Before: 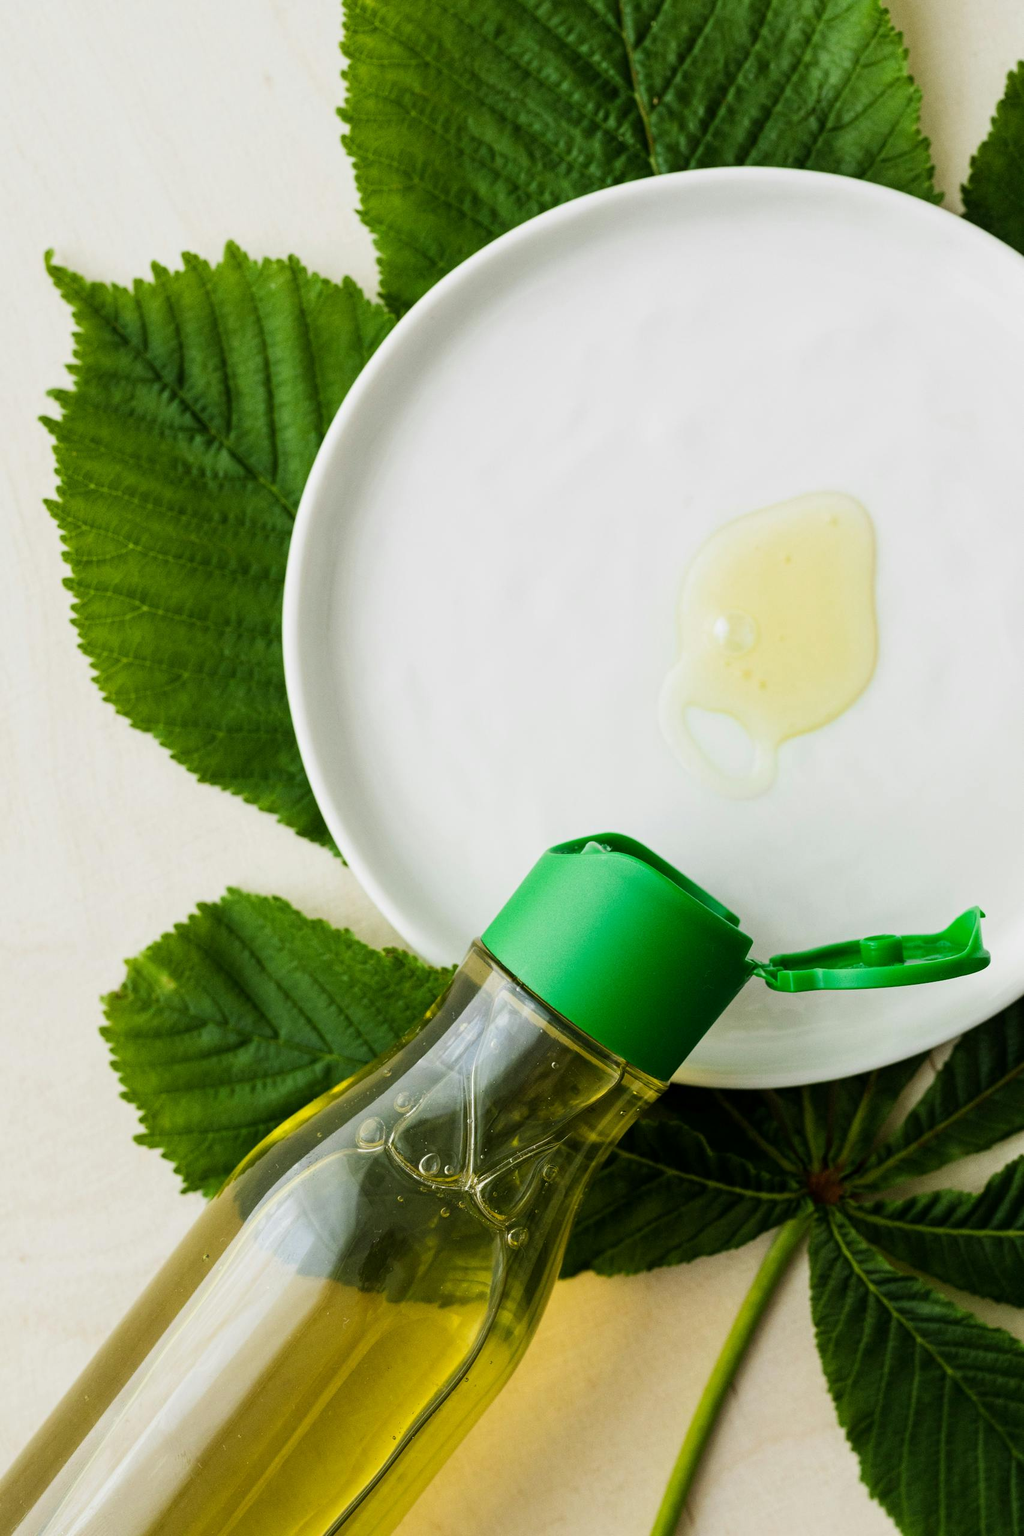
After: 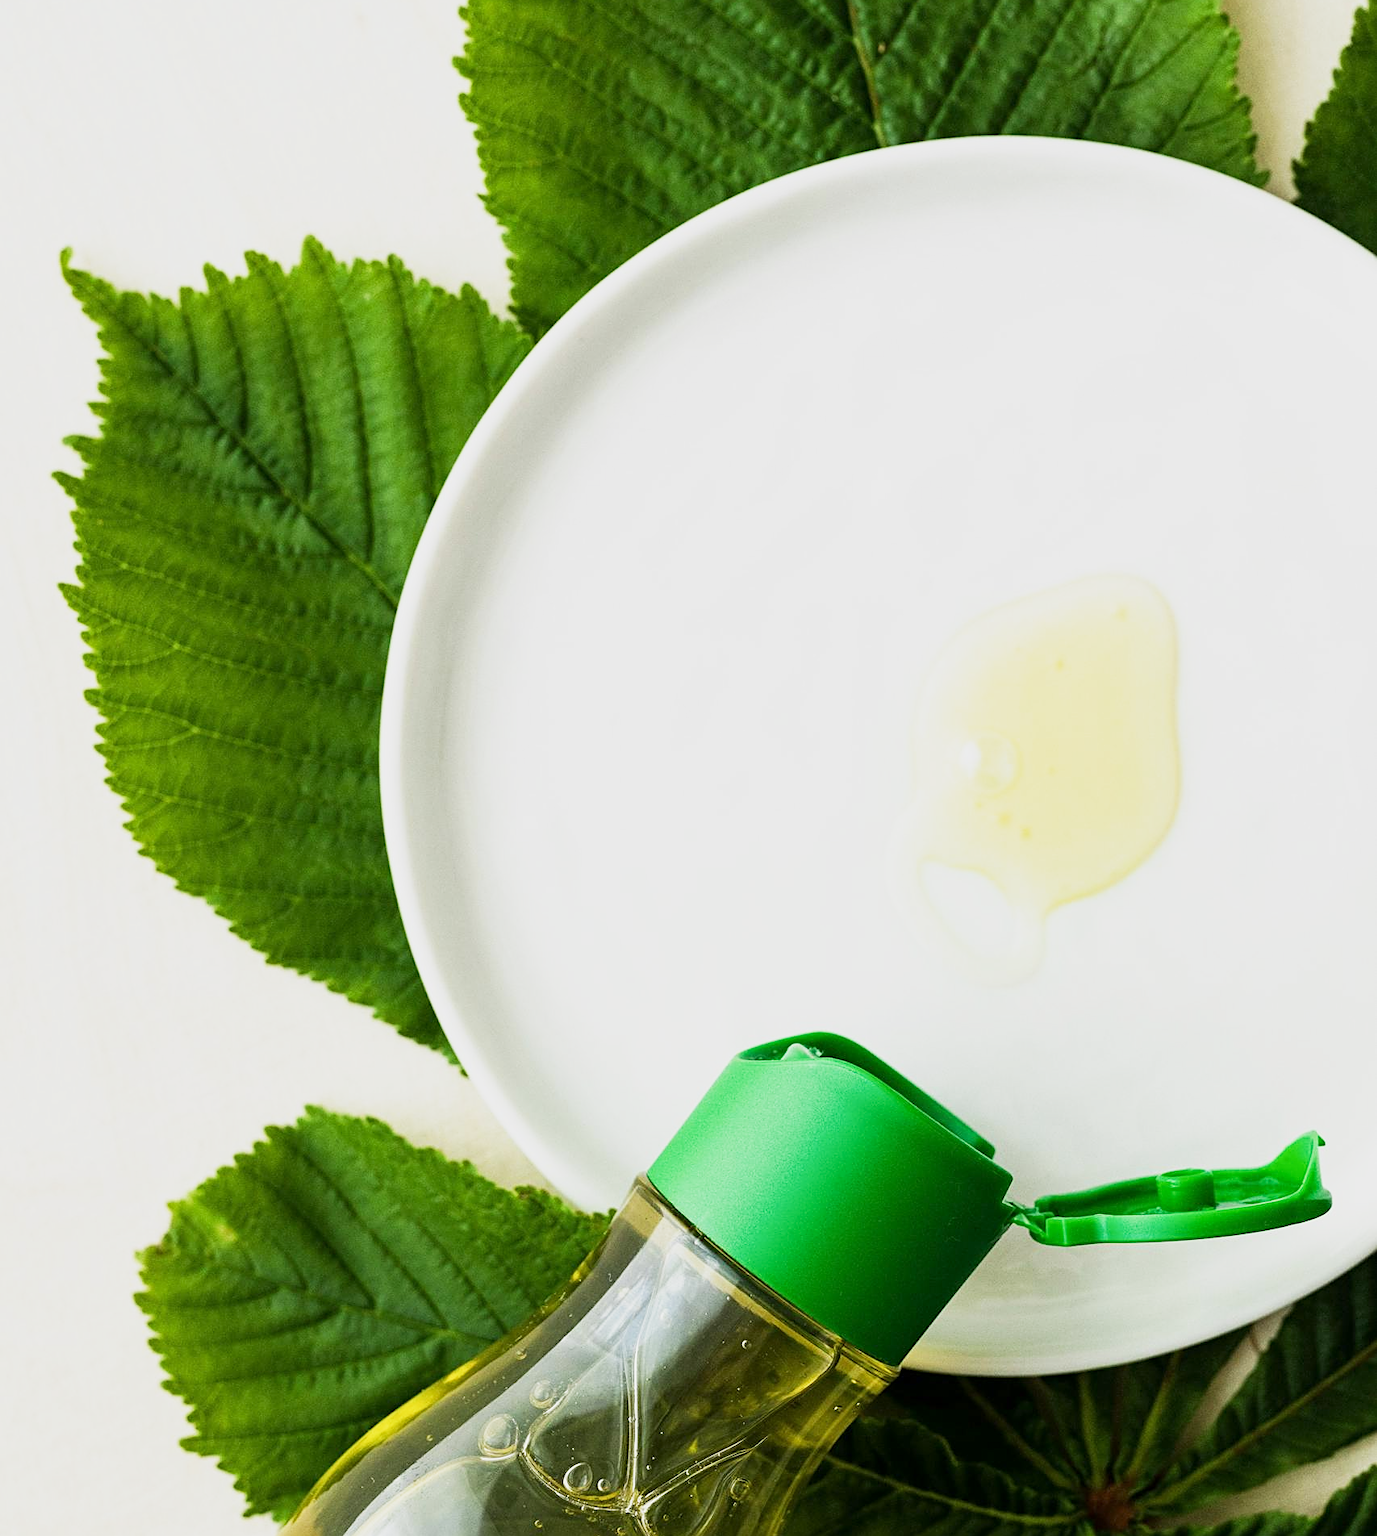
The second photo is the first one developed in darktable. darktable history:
sharpen: on, module defaults
crop: top 4.283%, bottom 21.314%
base curve: curves: ch0 [(0, 0) (0.088, 0.125) (0.176, 0.251) (0.354, 0.501) (0.613, 0.749) (1, 0.877)], preserve colors none
